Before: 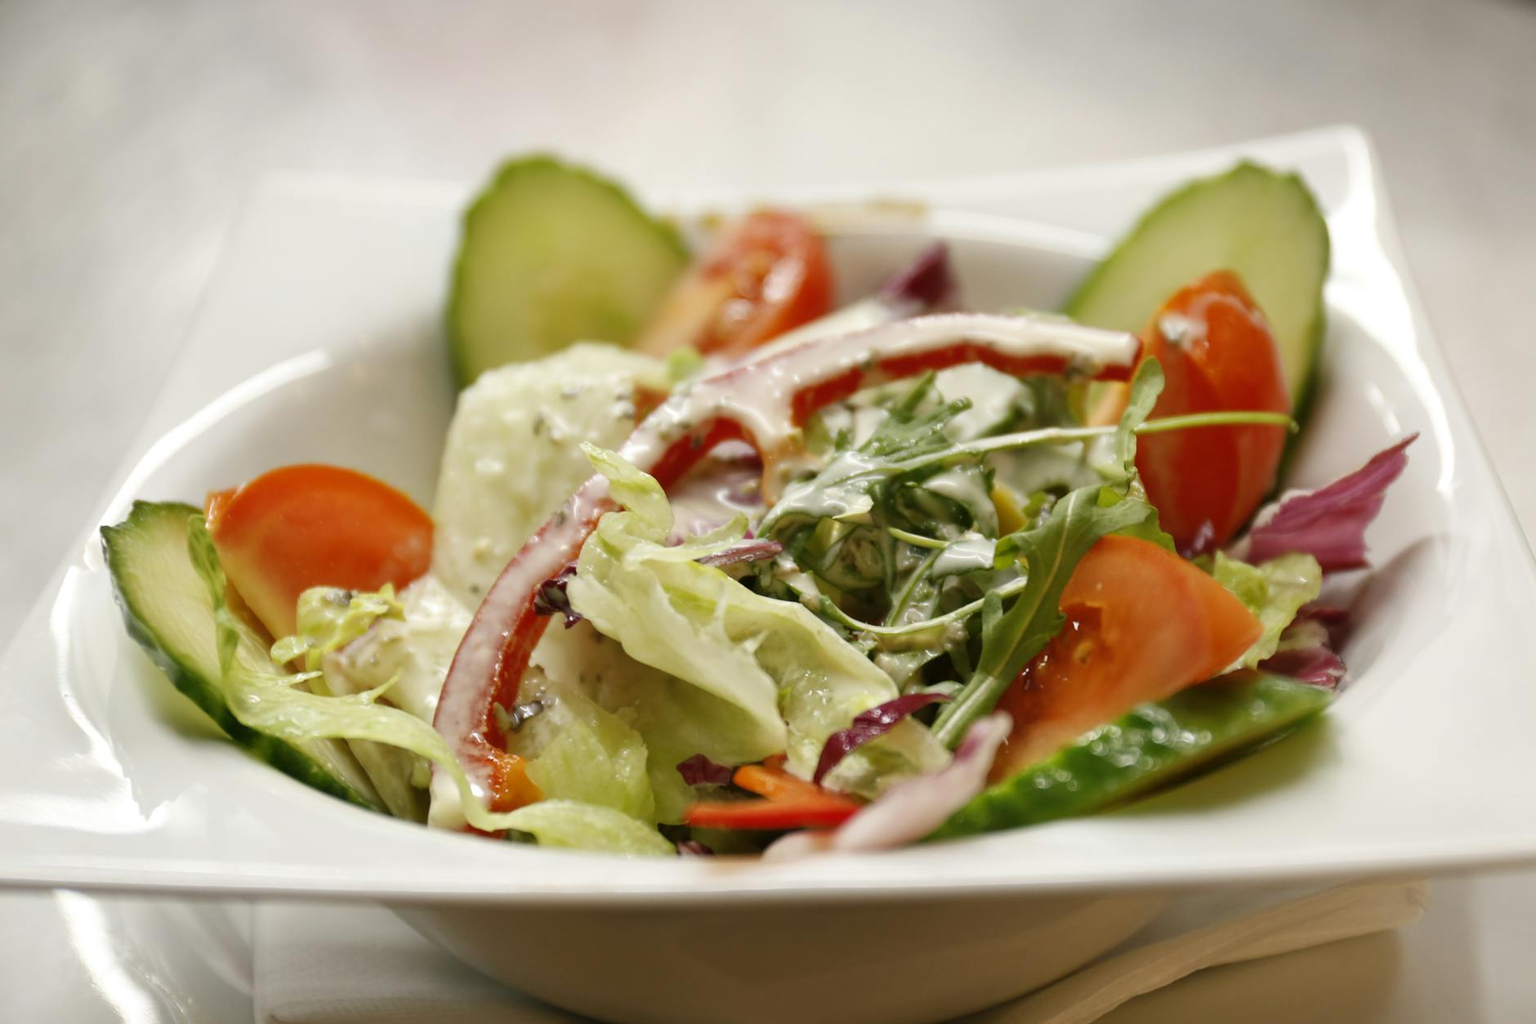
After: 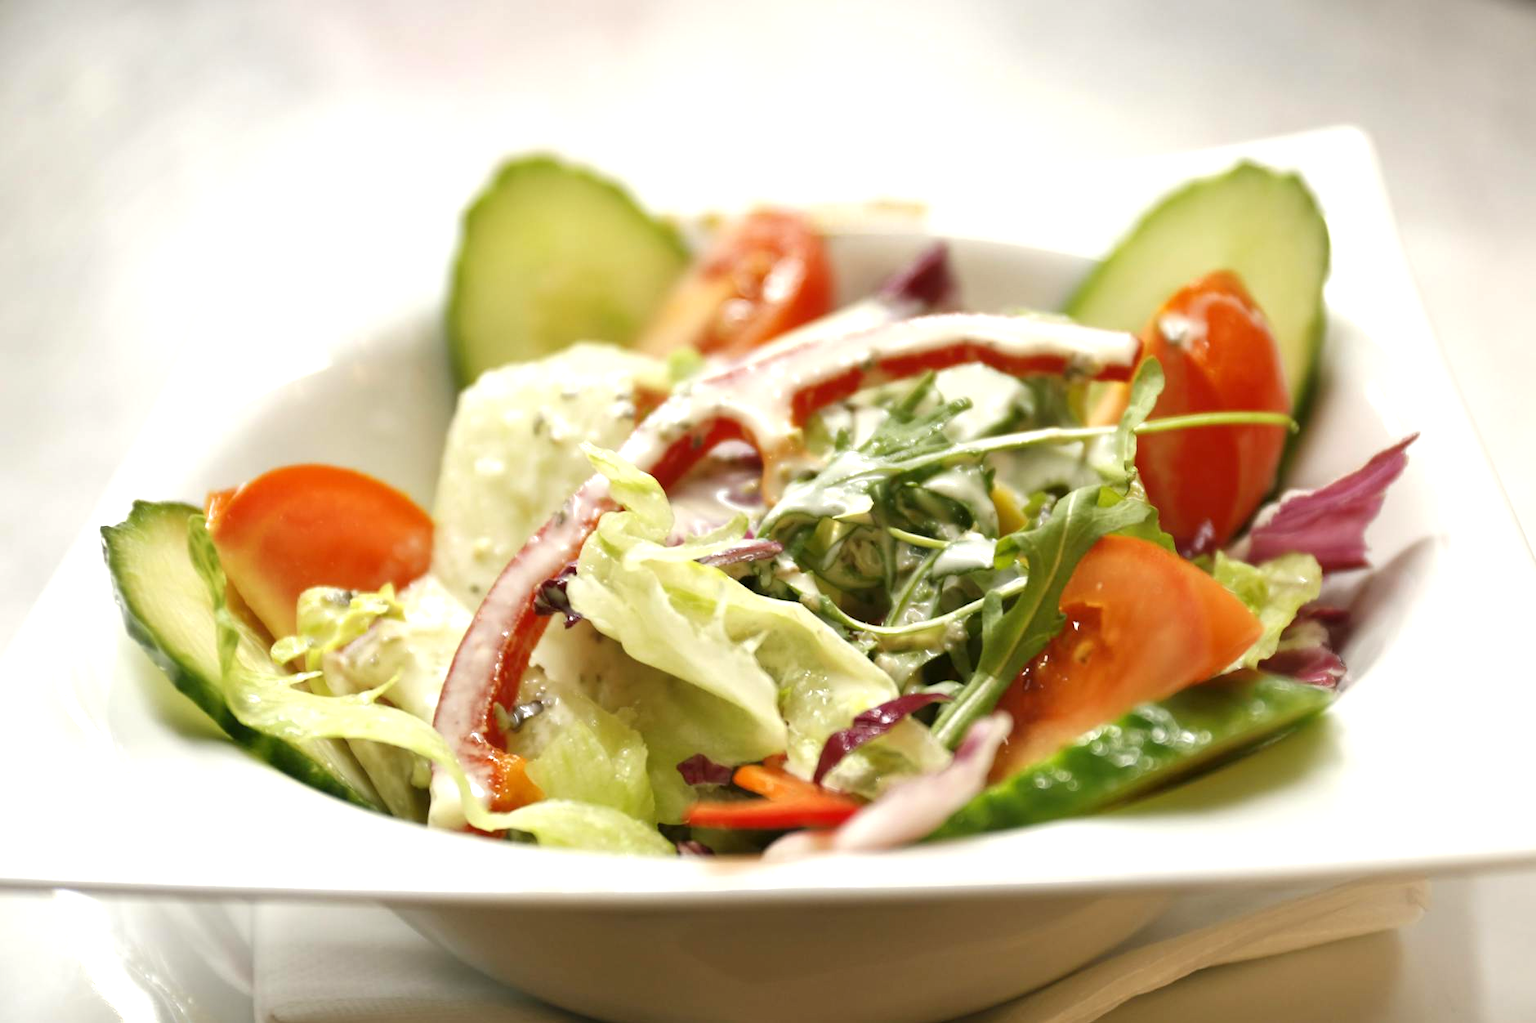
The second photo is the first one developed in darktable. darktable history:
exposure "Extra Printing Brightness": exposure 0.636 EV, compensate highlight preservation false
